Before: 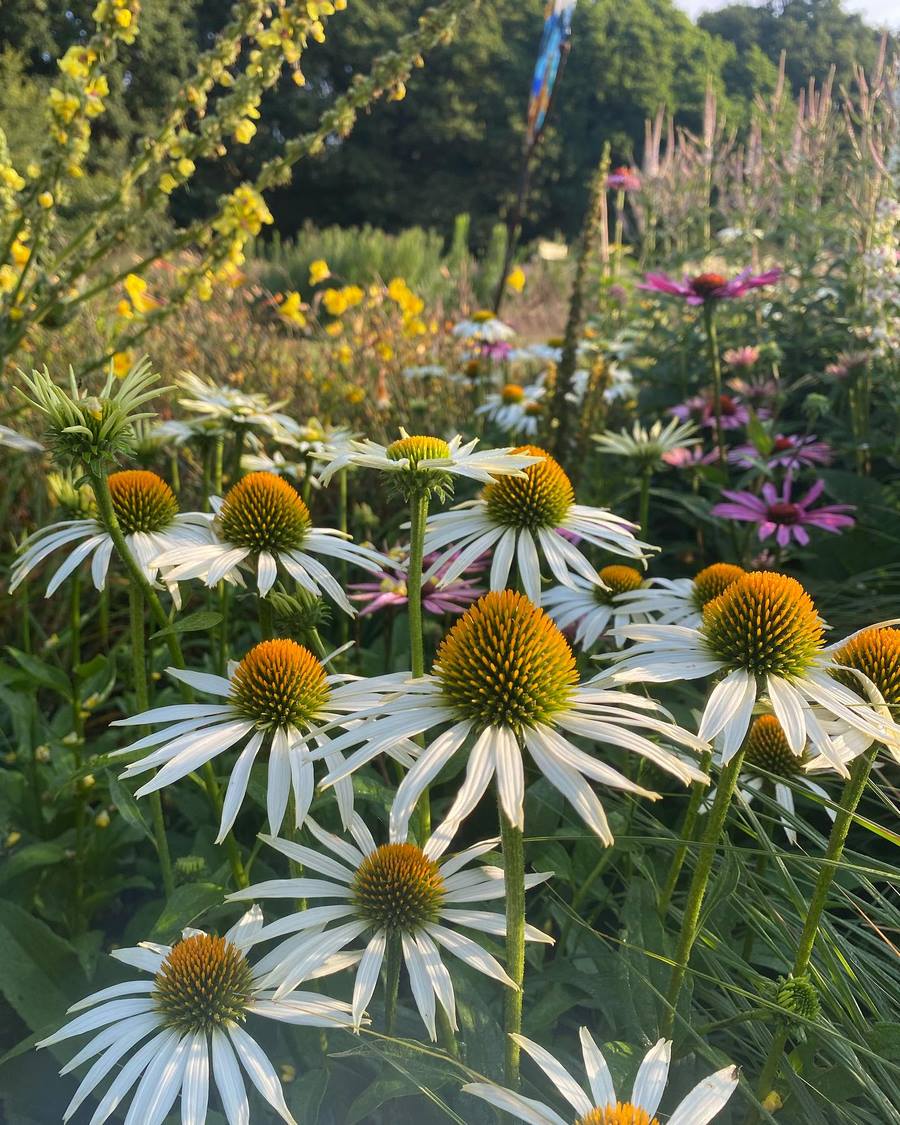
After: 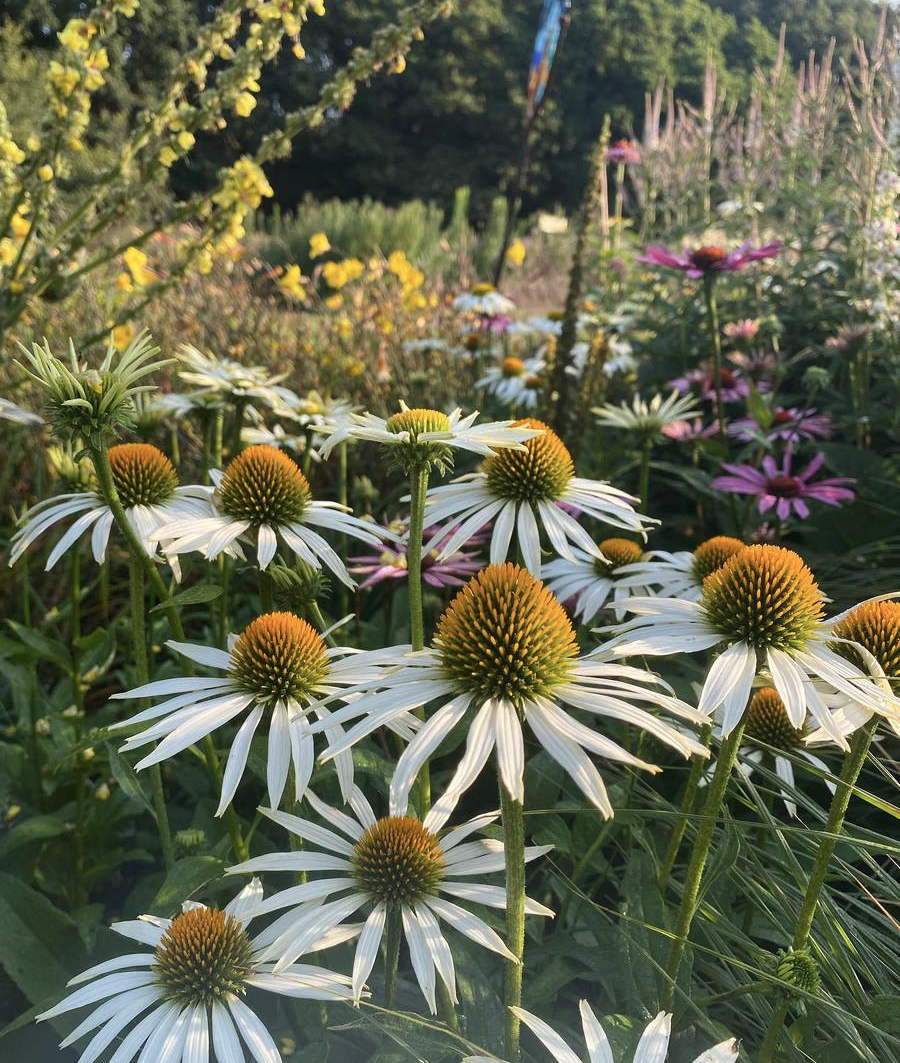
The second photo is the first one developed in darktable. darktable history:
crop and rotate: top 2.479%, bottom 3.018%
contrast brightness saturation: contrast 0.11, saturation -0.17
